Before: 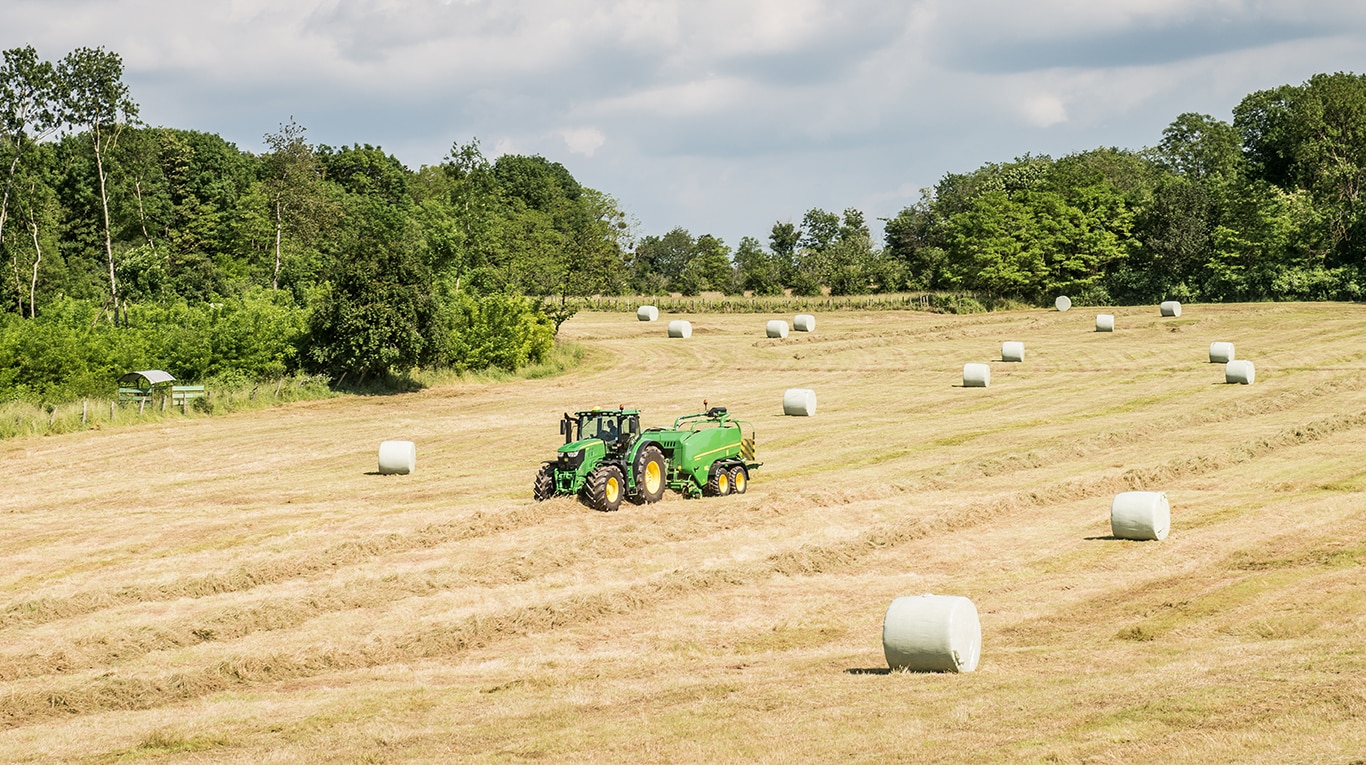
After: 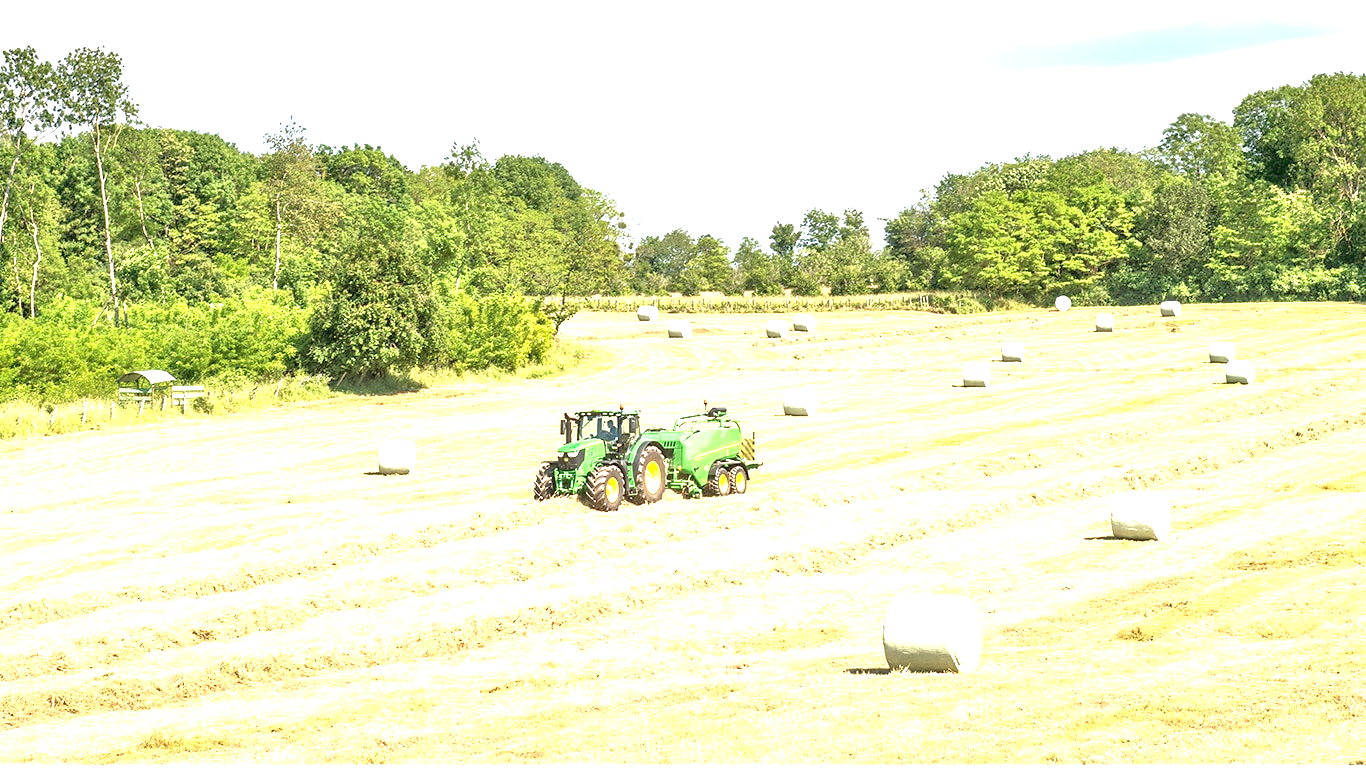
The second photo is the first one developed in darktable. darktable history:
tone equalizer: -8 EV 2 EV, -7 EV 2 EV, -6 EV 2 EV, -5 EV 2 EV, -4 EV 2 EV, -3 EV 1.5 EV, -2 EV 1 EV, -1 EV 0.5 EV
exposure: black level correction 0, exposure 1.4 EV, compensate highlight preservation false
